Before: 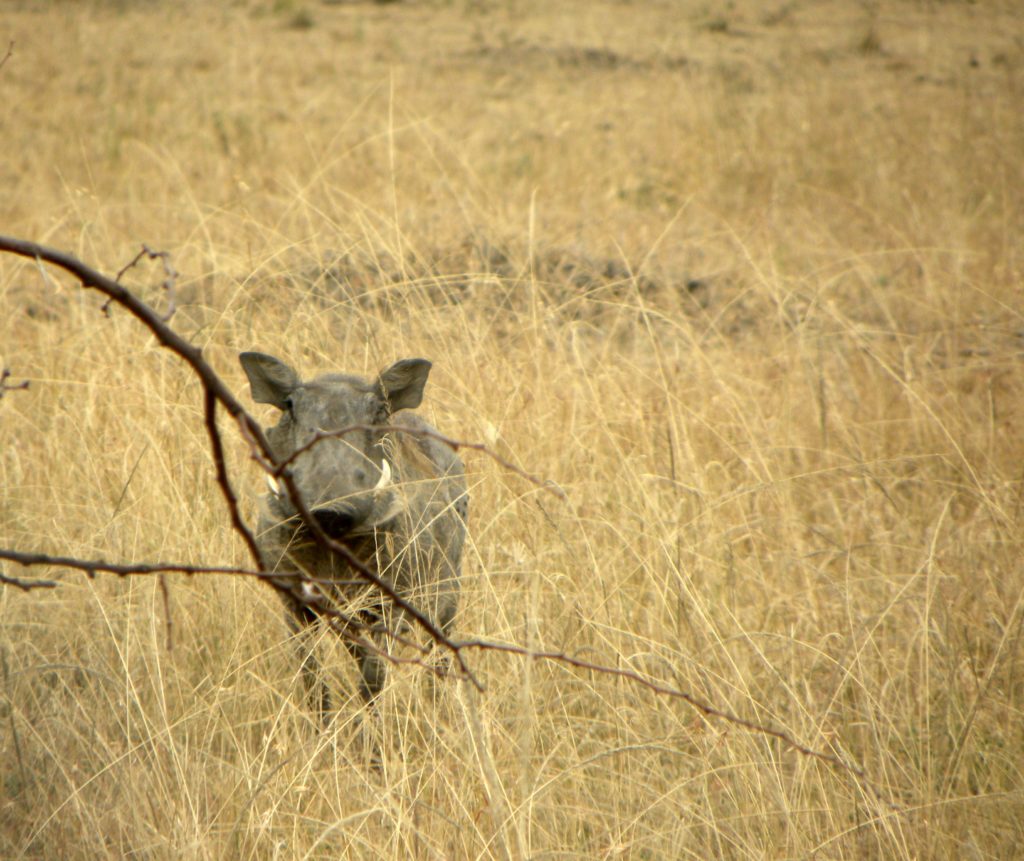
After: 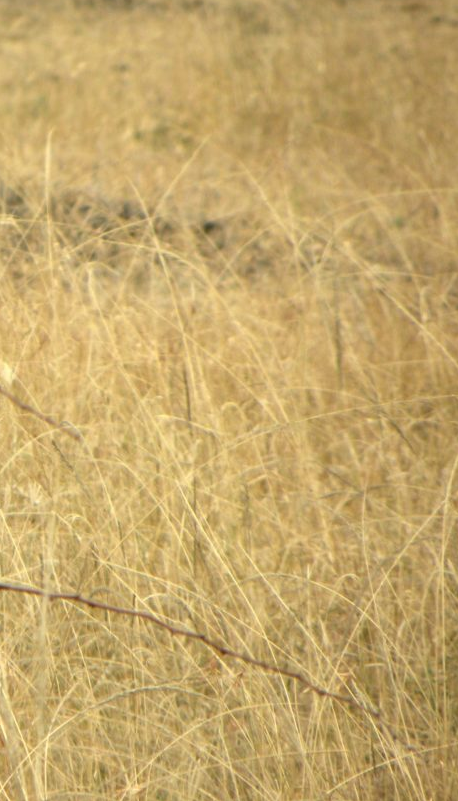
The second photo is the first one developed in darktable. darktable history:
crop: left 47.299%, top 6.878%, right 7.914%
